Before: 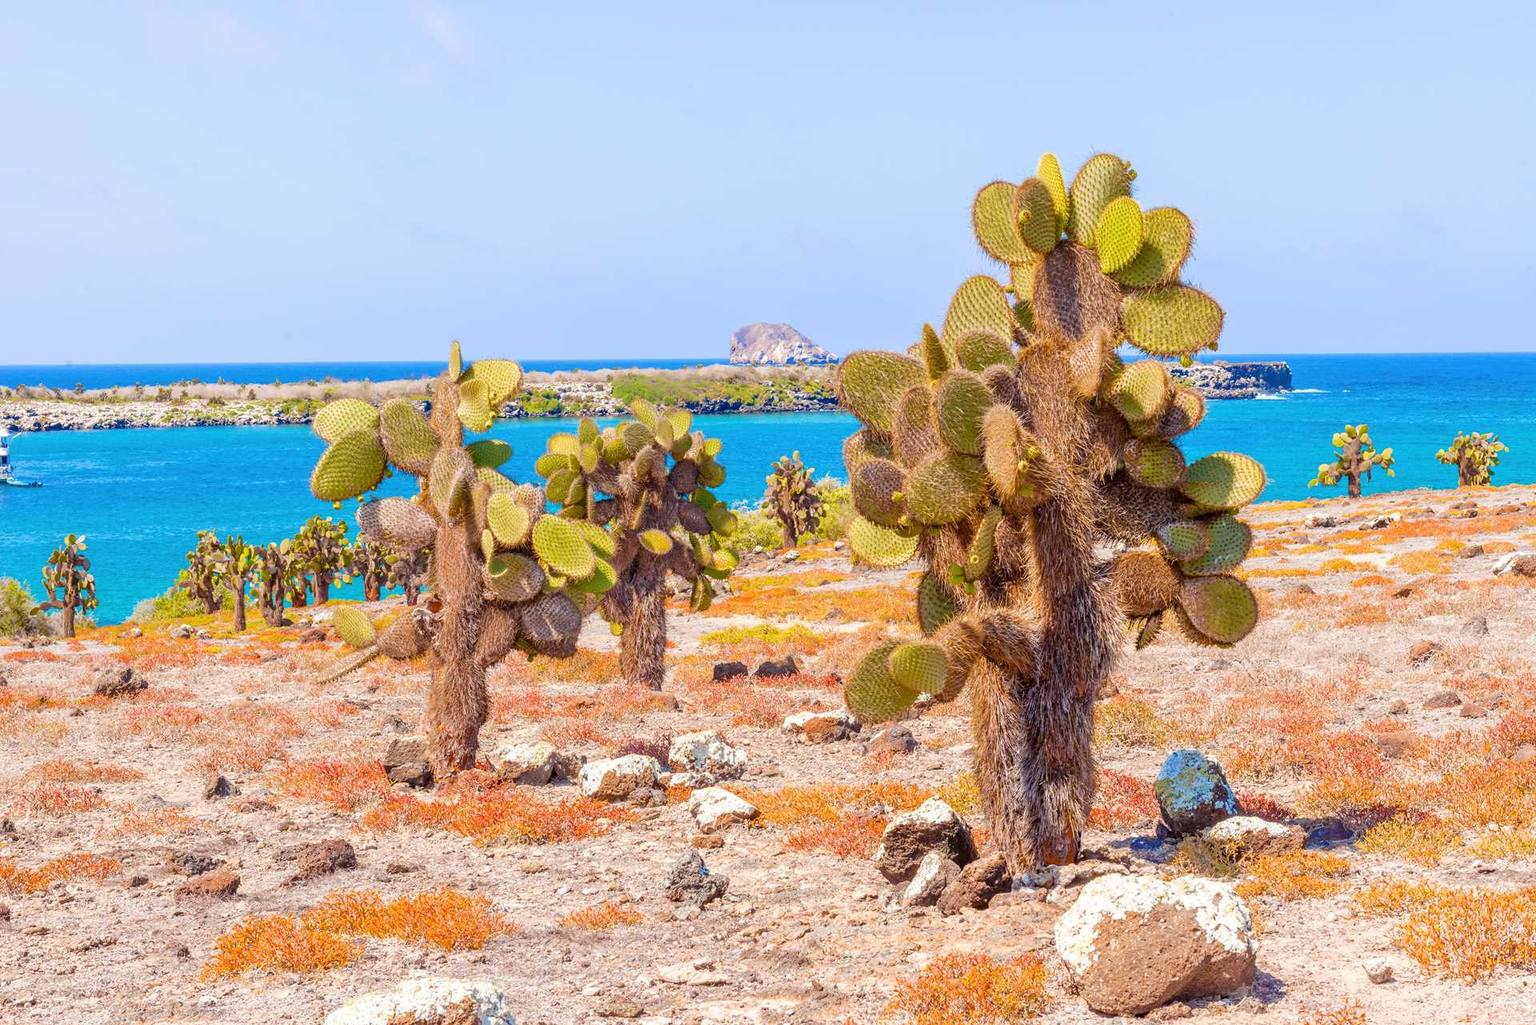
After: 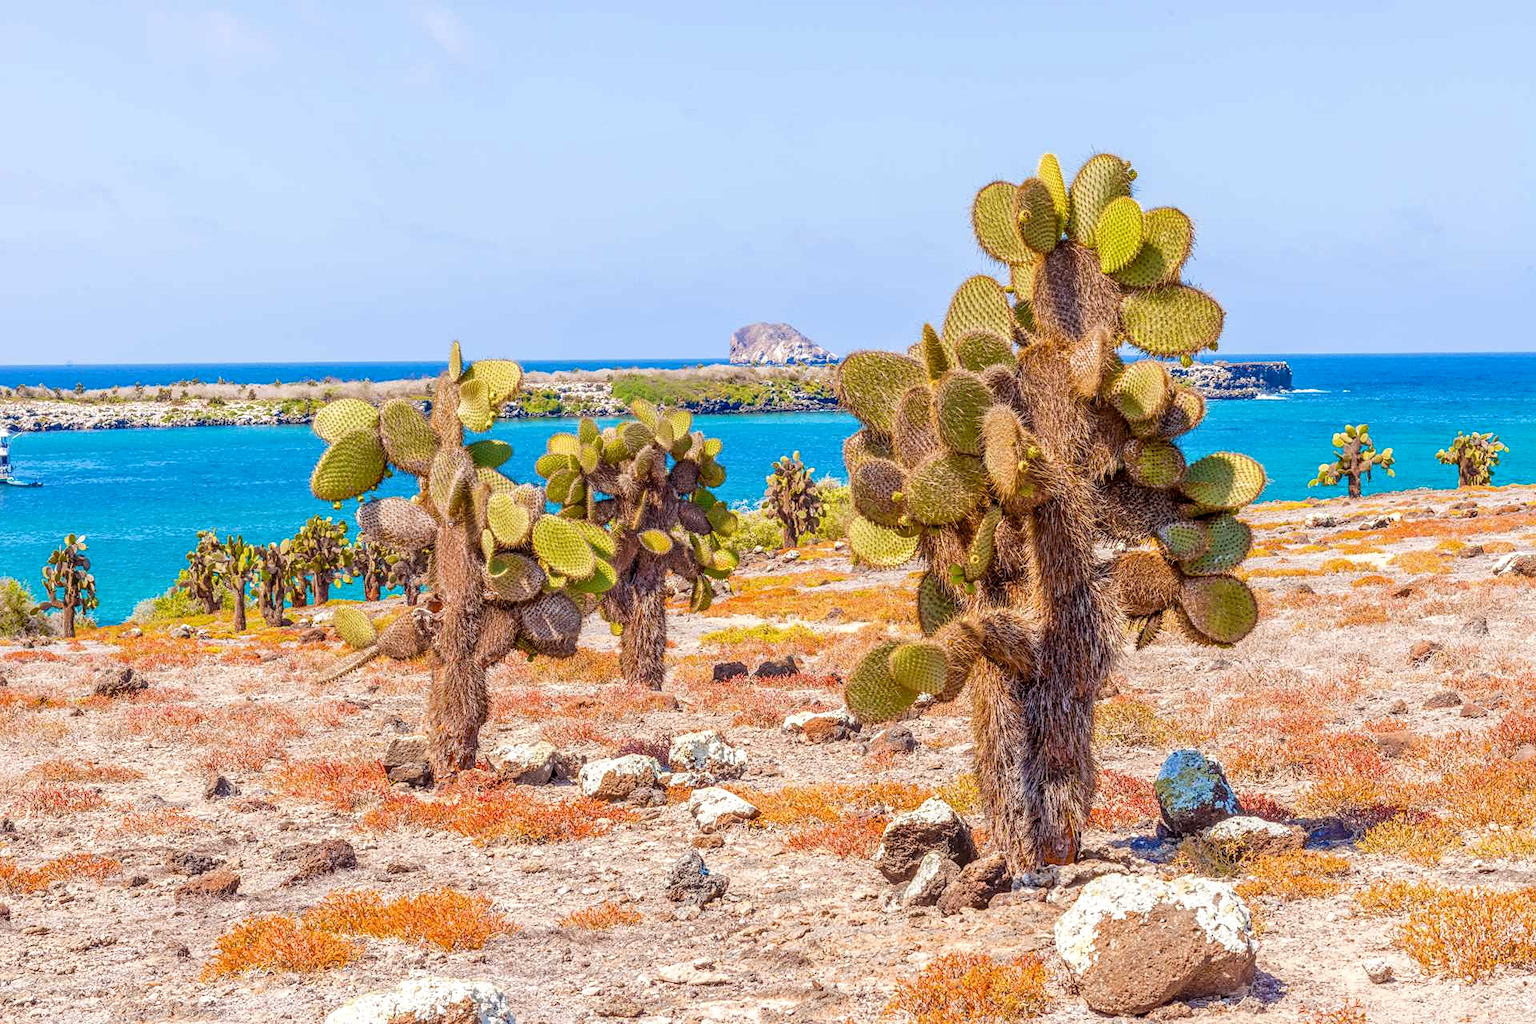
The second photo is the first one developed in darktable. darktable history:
sharpen: amount 0.204
local contrast: highlights 4%, shadows 3%, detail 134%
